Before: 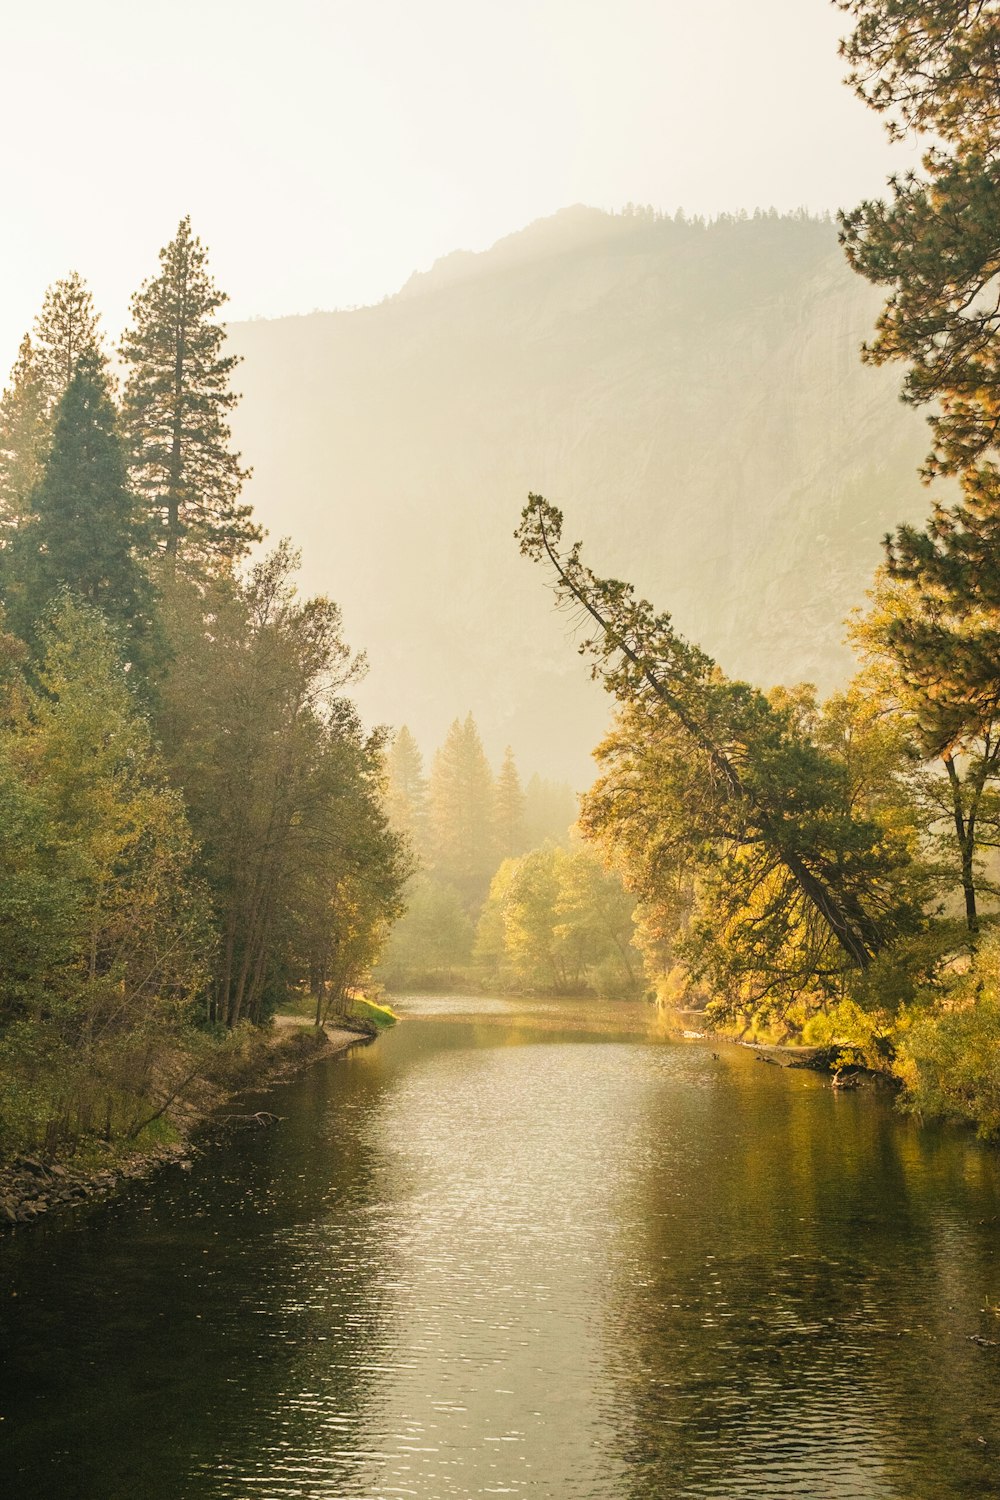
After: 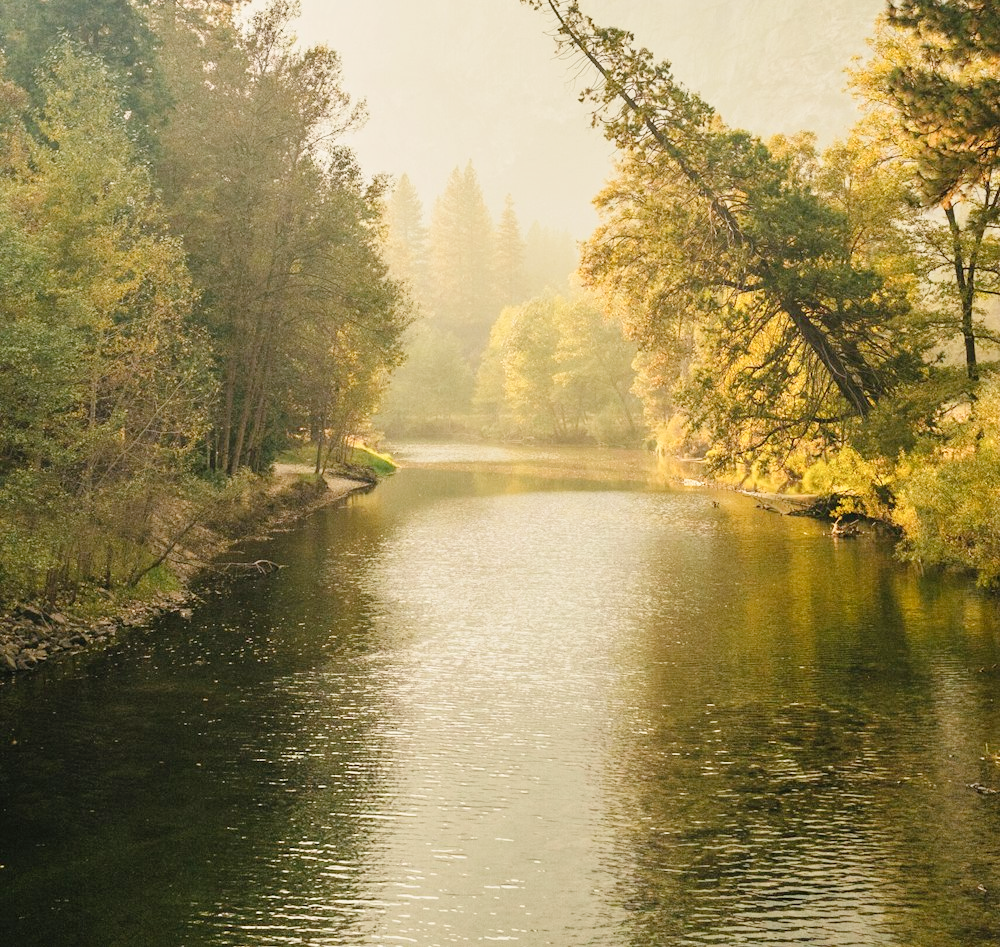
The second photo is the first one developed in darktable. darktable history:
tone curve: curves: ch0 [(0, 0) (0.003, 0.004) (0.011, 0.015) (0.025, 0.033) (0.044, 0.059) (0.069, 0.093) (0.1, 0.133) (0.136, 0.182) (0.177, 0.237) (0.224, 0.3) (0.277, 0.369) (0.335, 0.437) (0.399, 0.511) (0.468, 0.584) (0.543, 0.656) (0.623, 0.729) (0.709, 0.8) (0.801, 0.872) (0.898, 0.935) (1, 1)], preserve colors none
crop and rotate: top 36.855%
